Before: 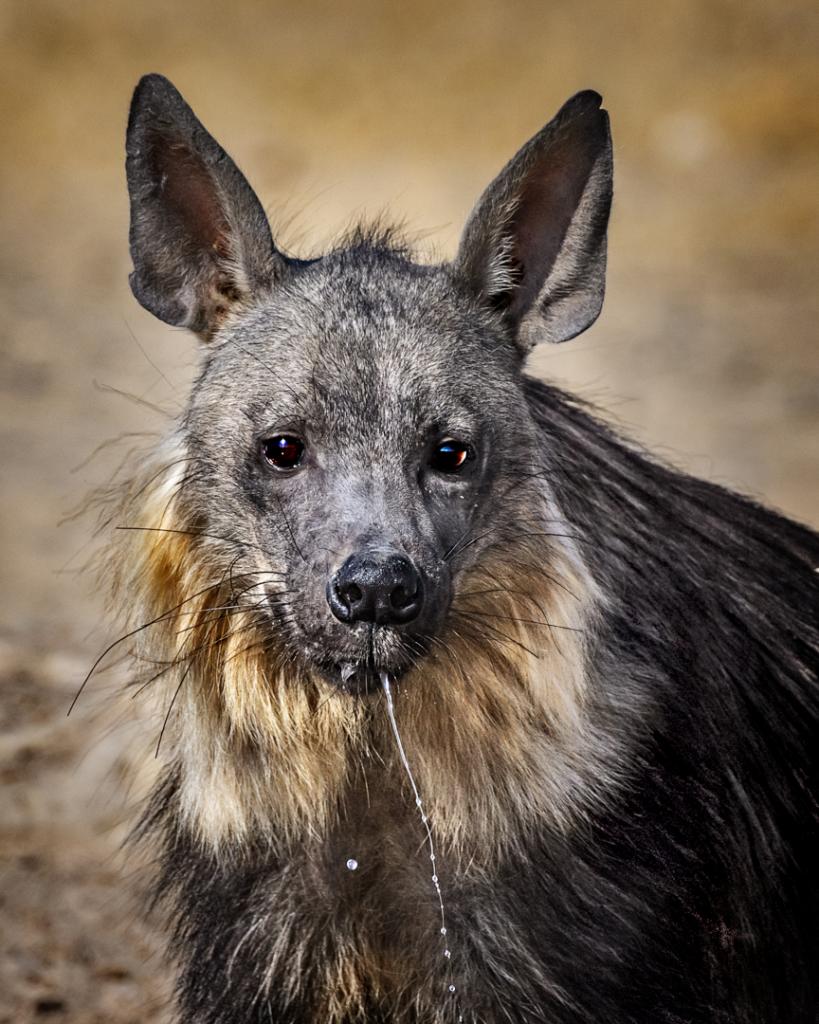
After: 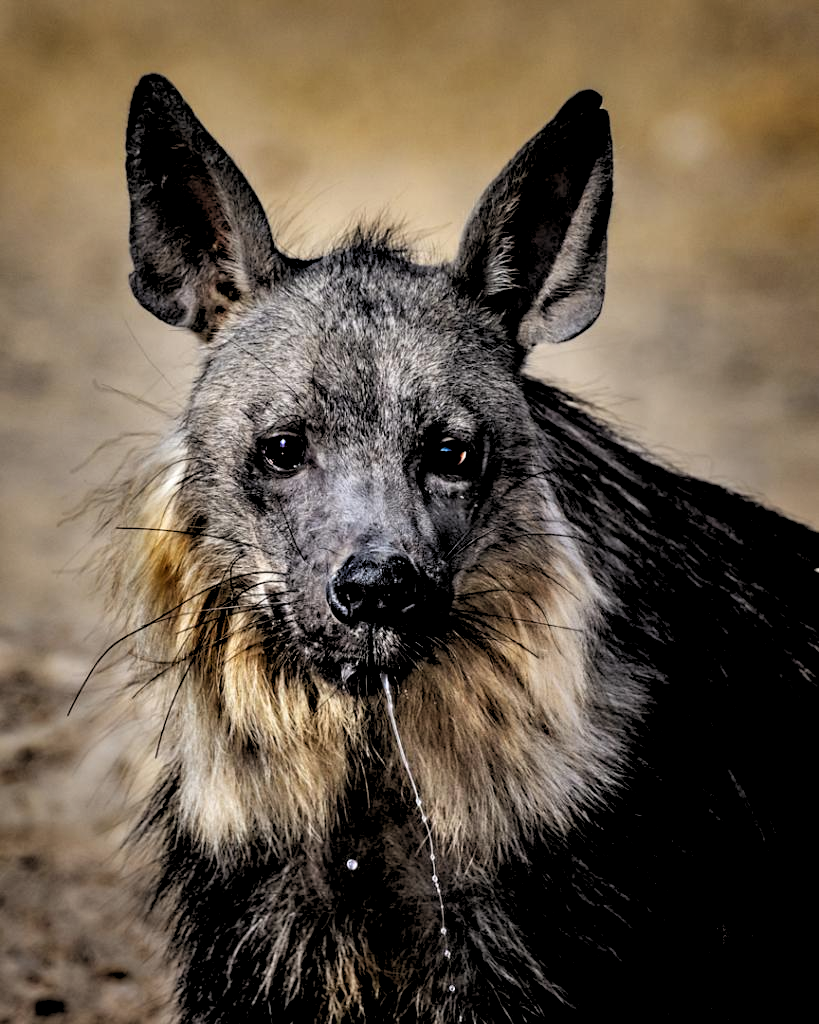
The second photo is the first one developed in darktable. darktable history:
exposure: exposure -0.072 EV, compensate highlight preservation false
rgb levels: levels [[0.034, 0.472, 0.904], [0, 0.5, 1], [0, 0.5, 1]]
